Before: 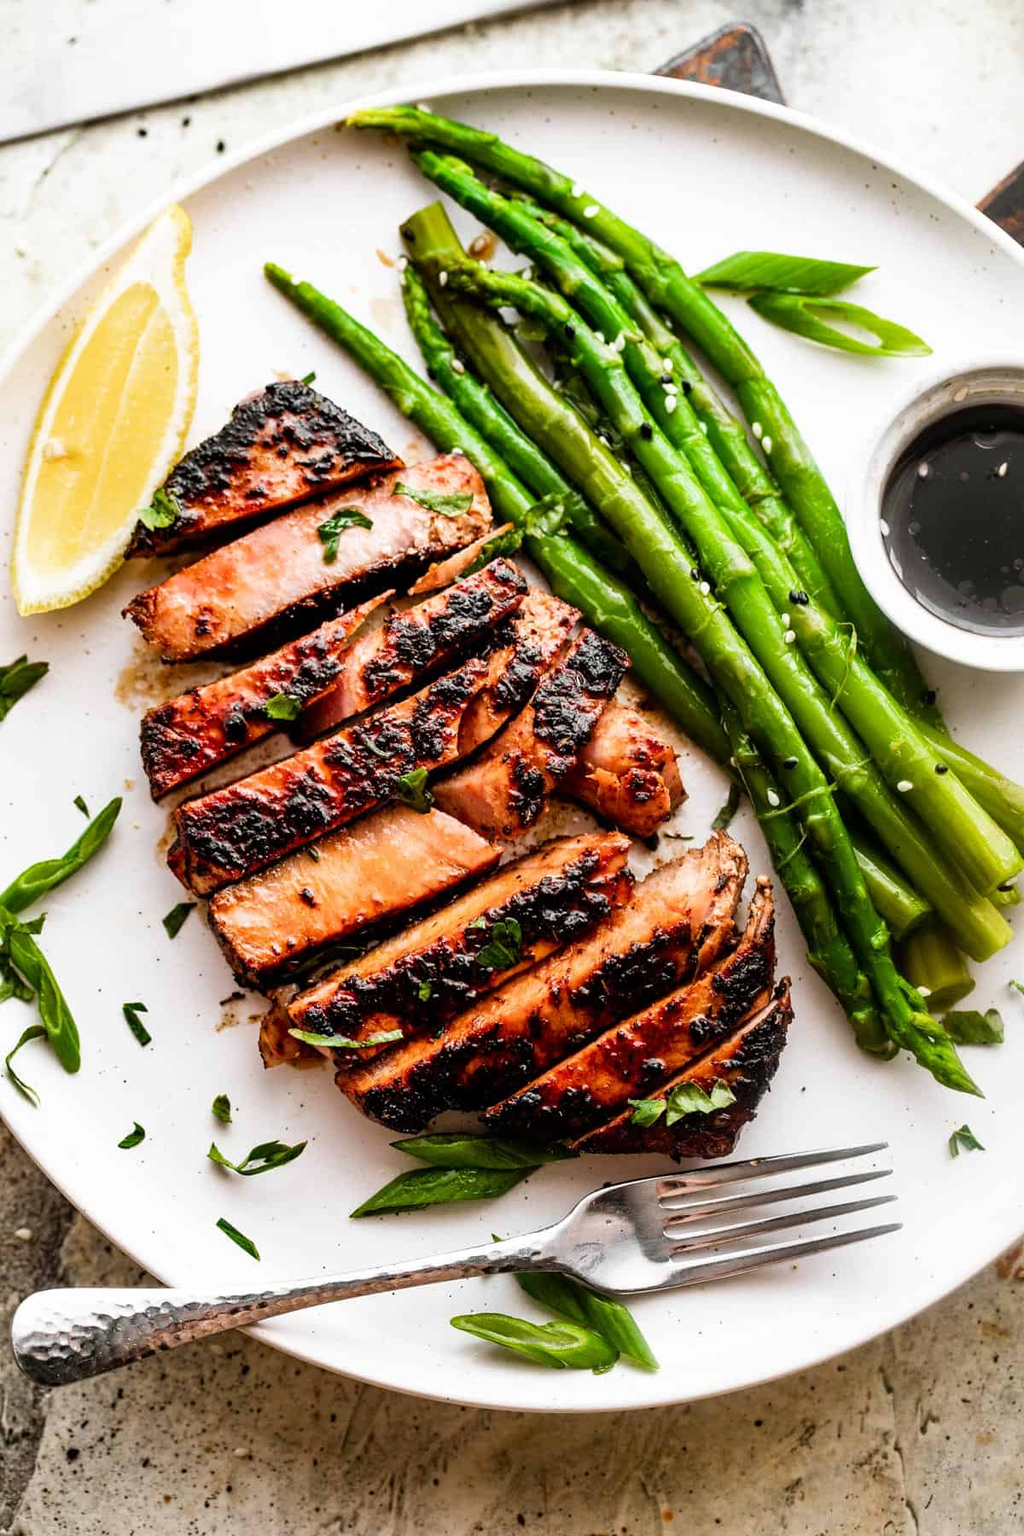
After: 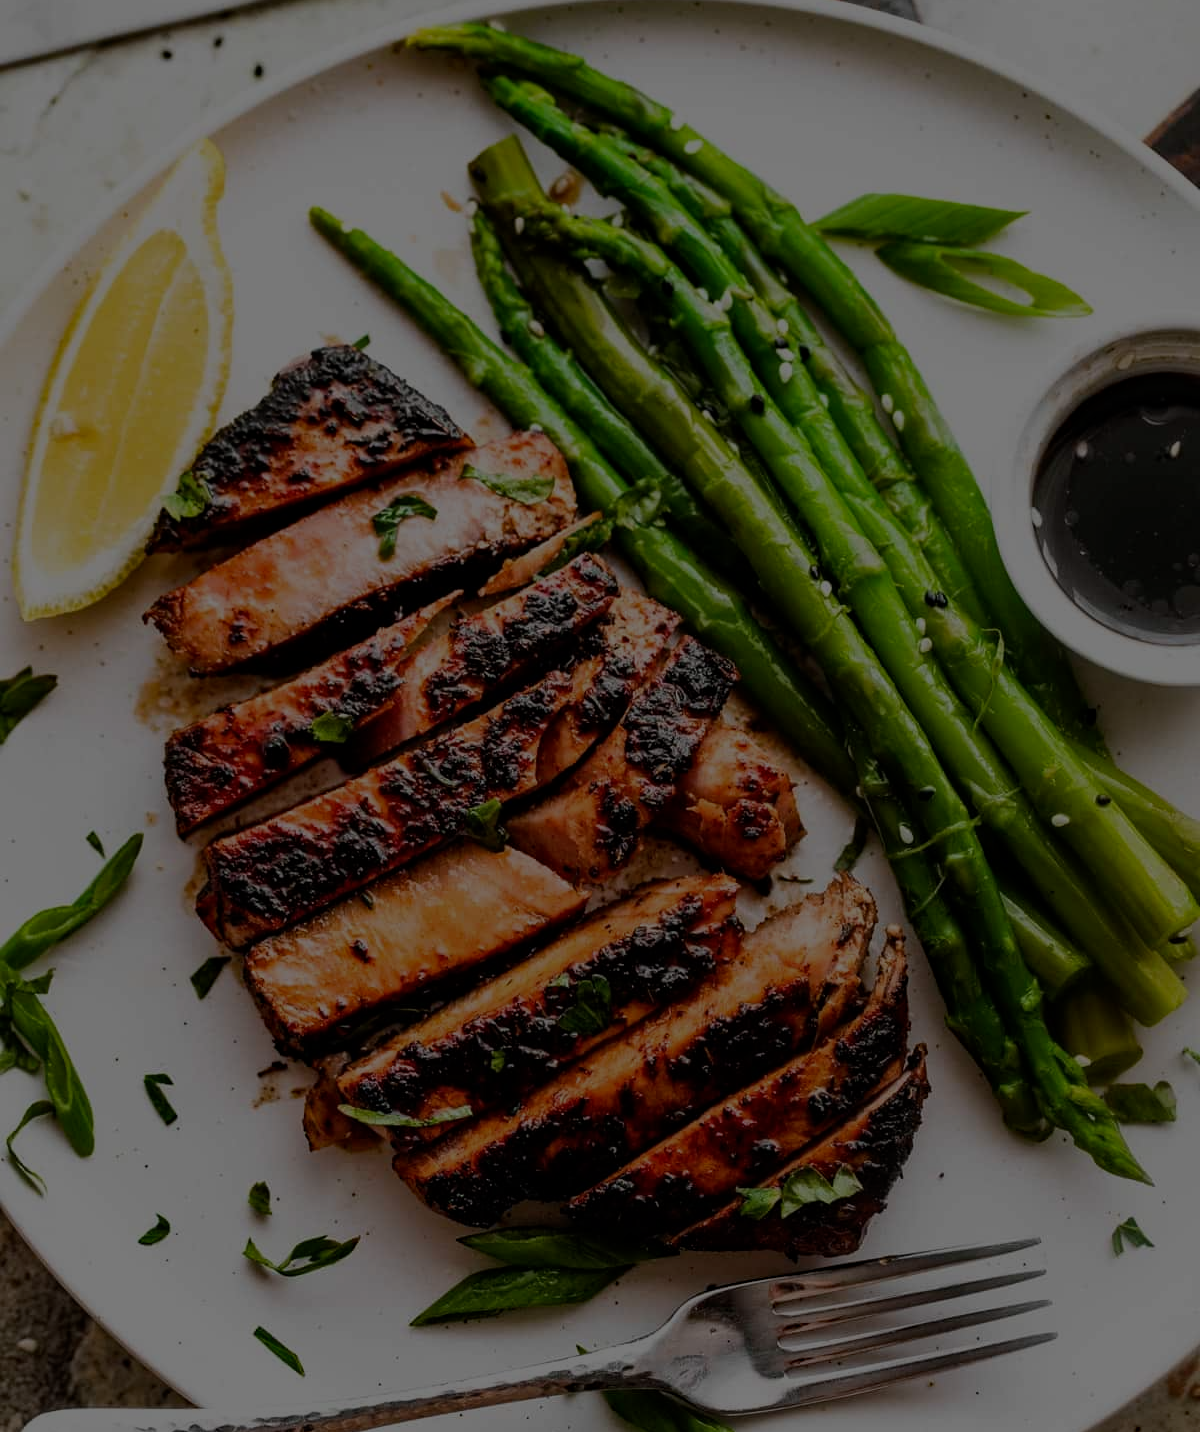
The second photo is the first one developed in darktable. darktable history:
crop and rotate: top 5.661%, bottom 14.764%
exposure: exposure -2.362 EV, compensate highlight preservation false
haze removal: strength 0.282, distance 0.244, compatibility mode true, adaptive false
